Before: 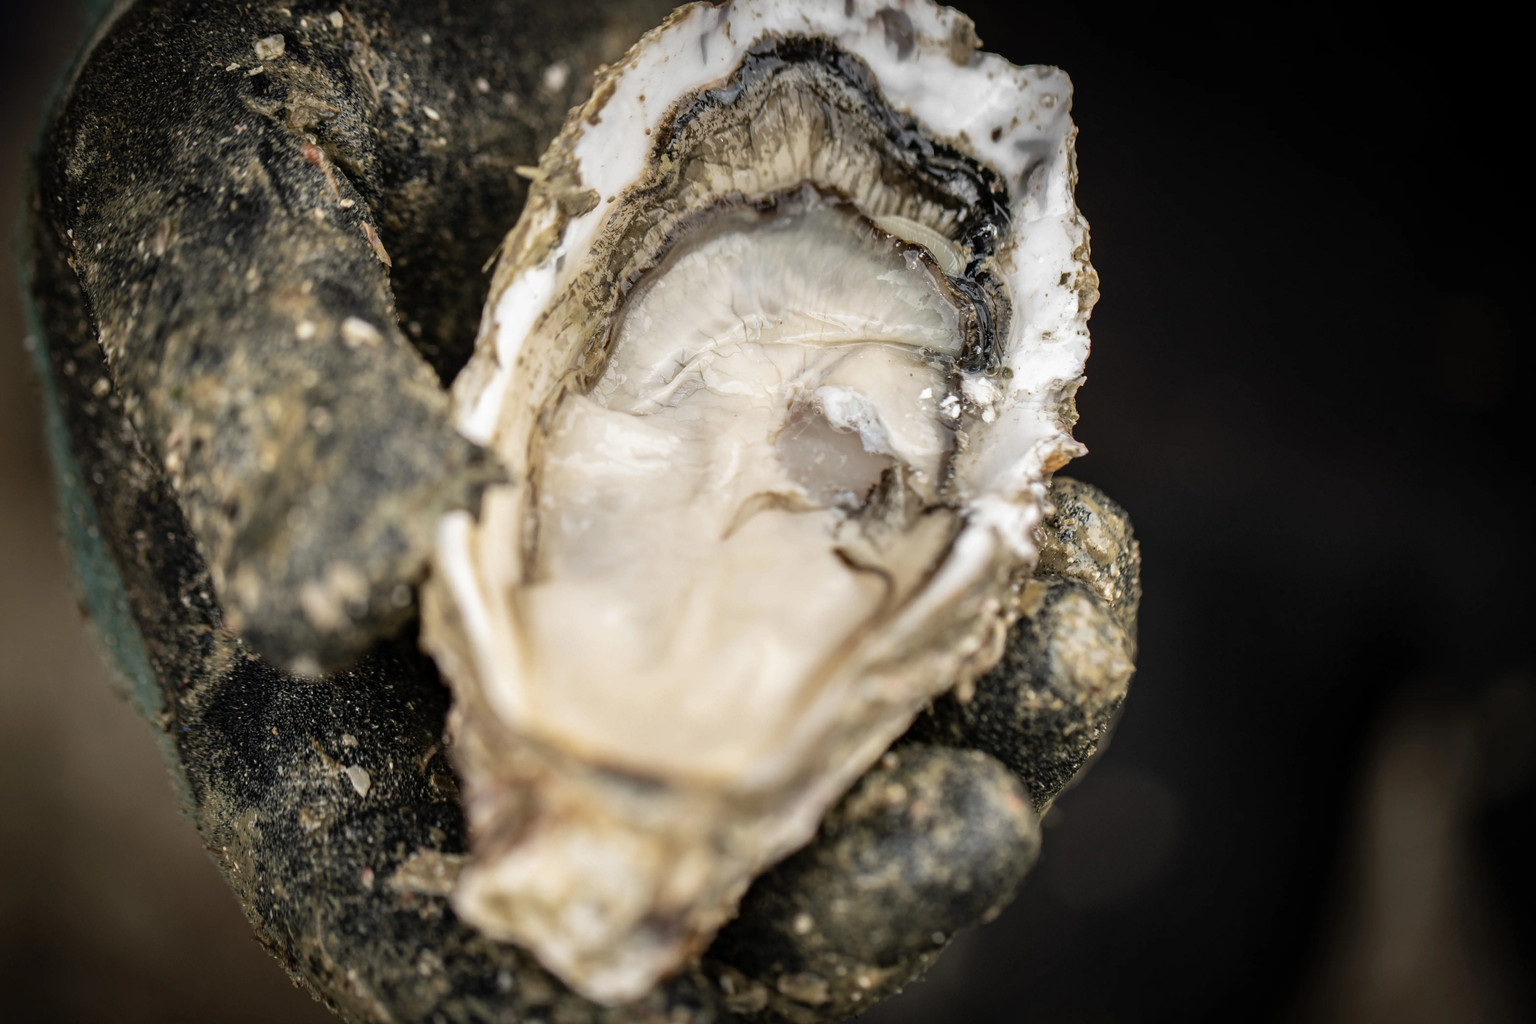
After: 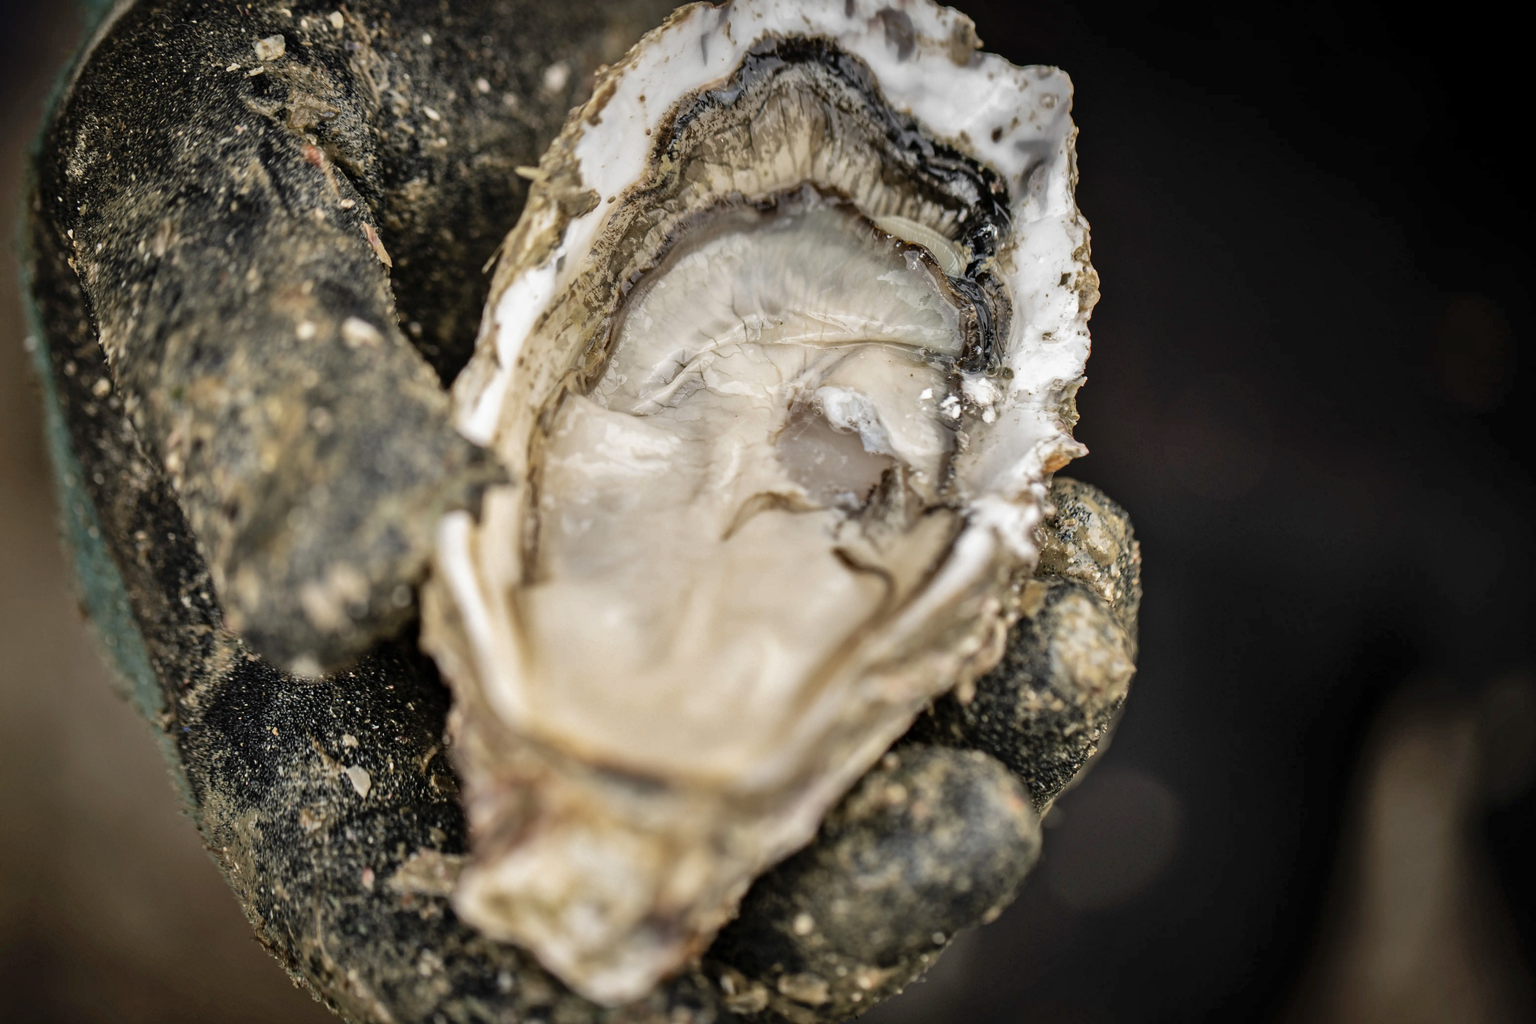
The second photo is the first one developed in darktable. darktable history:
shadows and highlights: soften with gaussian
